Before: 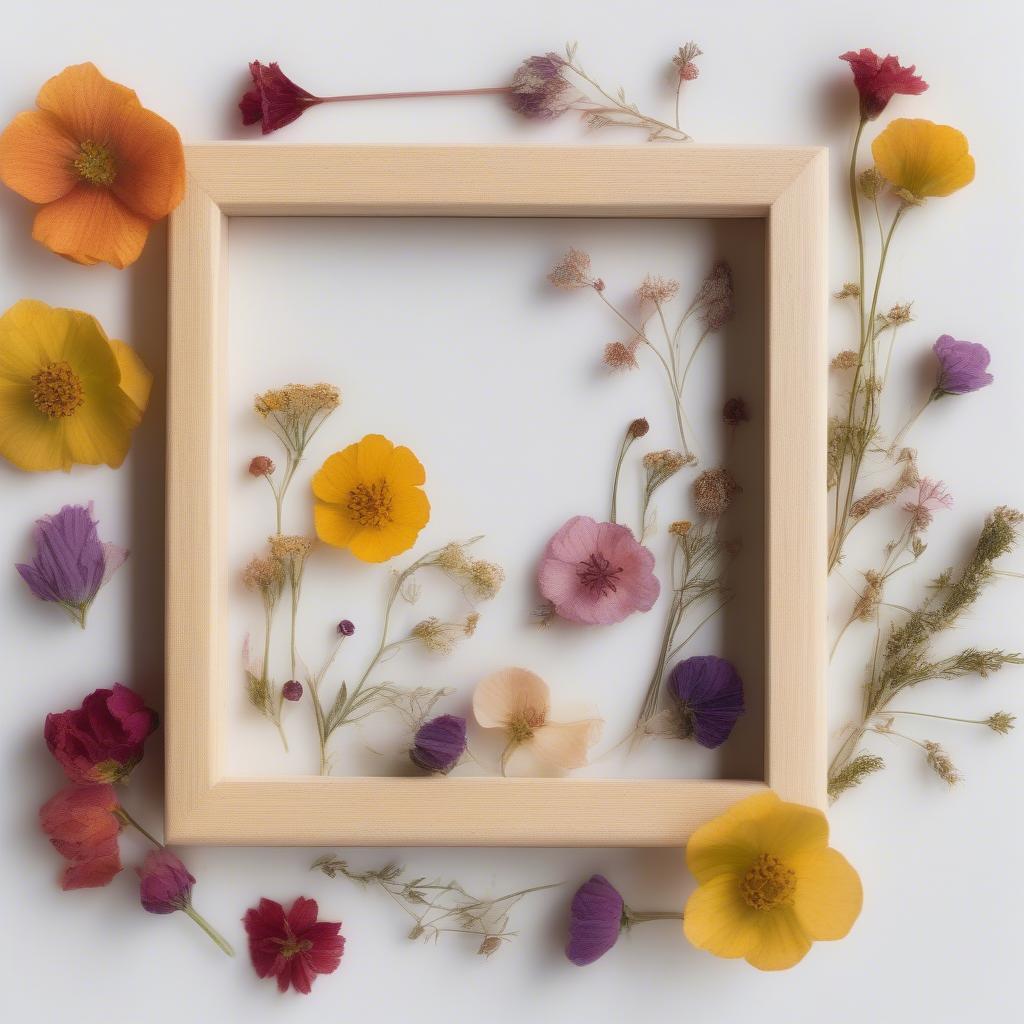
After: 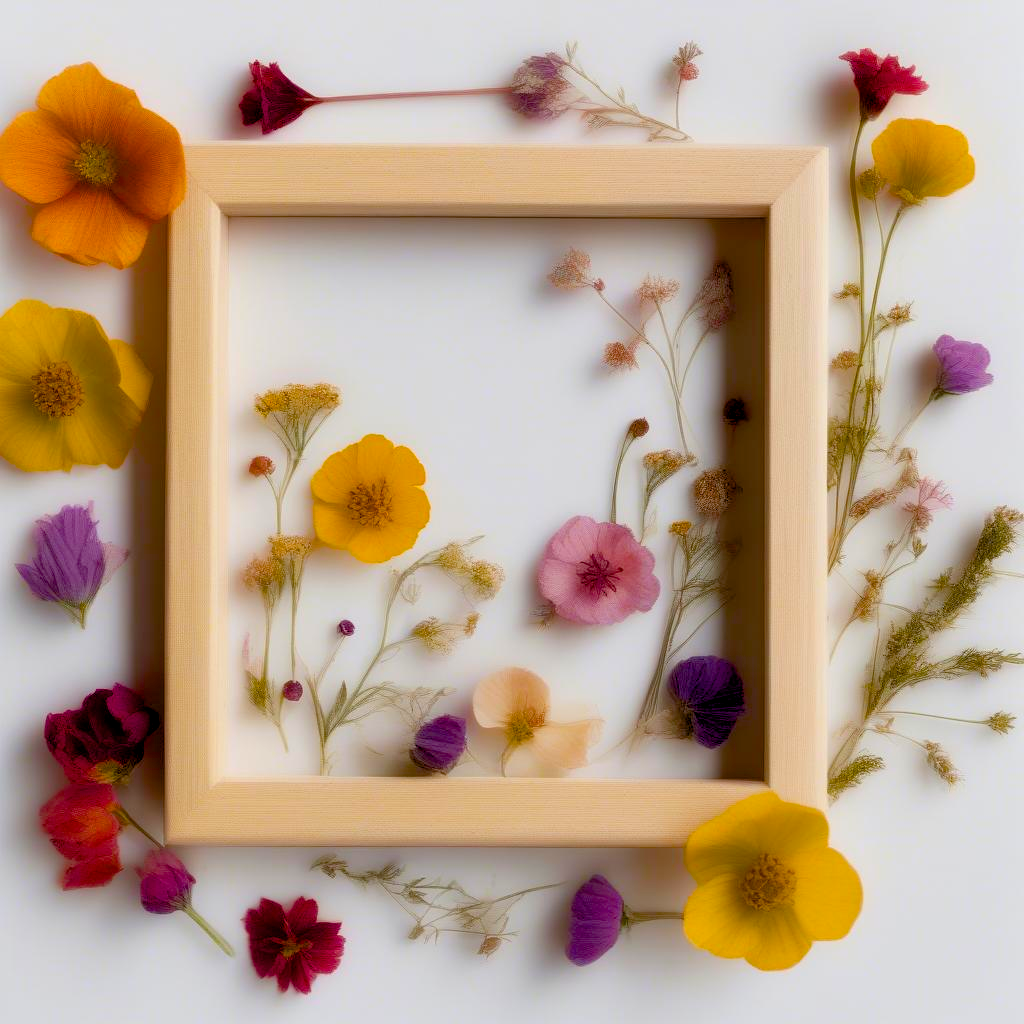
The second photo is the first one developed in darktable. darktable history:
color balance rgb: shadows lift › hue 84.71°, global offset › luminance -1.429%, perceptual saturation grading › global saturation 37.126%, perceptual saturation grading › shadows 35.796%
